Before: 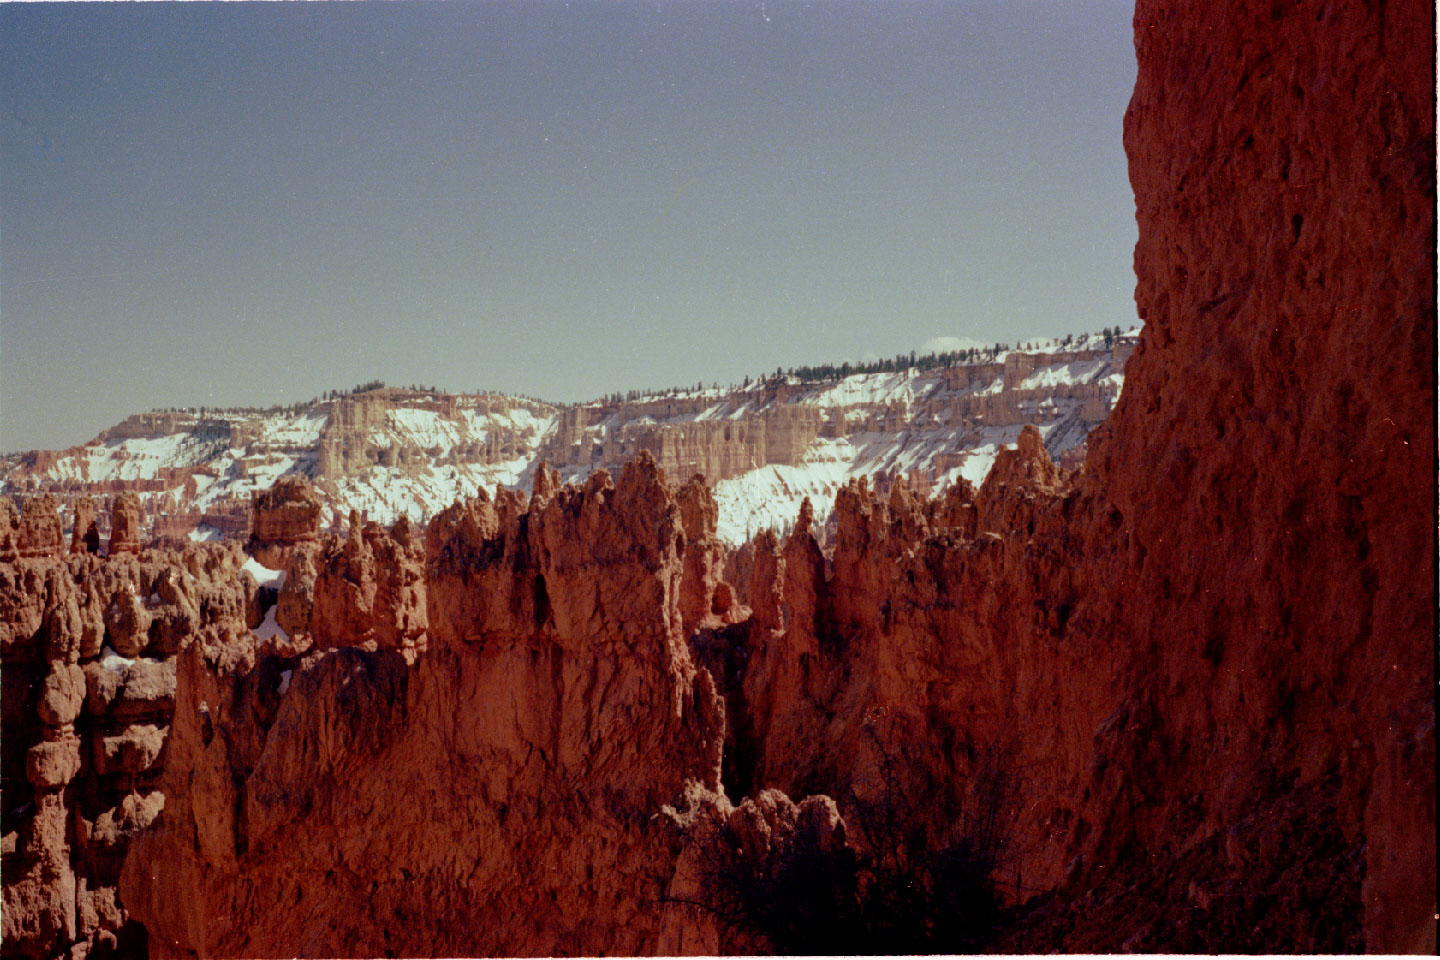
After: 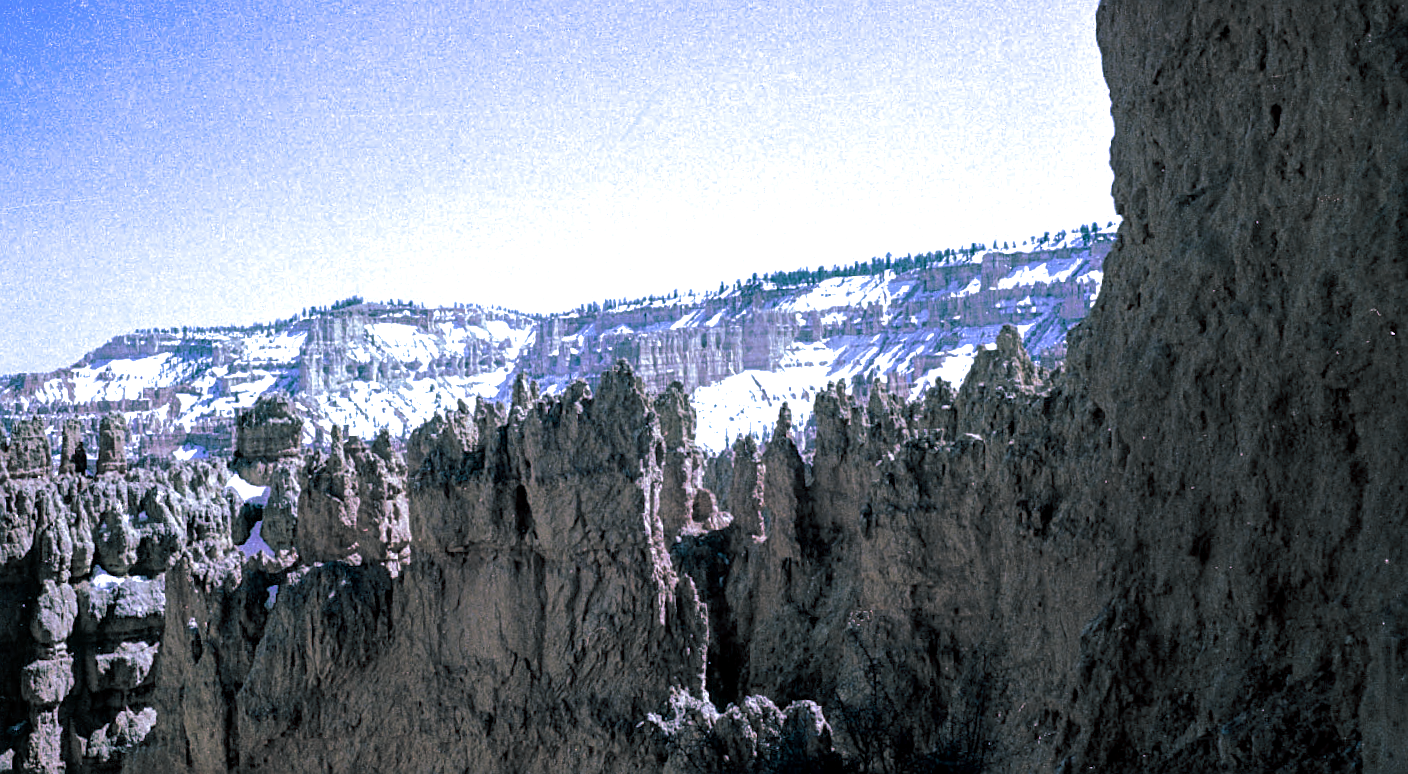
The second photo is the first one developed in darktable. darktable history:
exposure: exposure 0.999 EV, compensate highlight preservation false
crop: top 7.625%, bottom 8.027%
rotate and perspective: rotation -1.32°, lens shift (horizontal) -0.031, crop left 0.015, crop right 0.985, crop top 0.047, crop bottom 0.982
sharpen: on, module defaults
split-toning: shadows › hue 186.43°, highlights › hue 49.29°, compress 30.29%
local contrast: on, module defaults
white balance: red 0.766, blue 1.537
